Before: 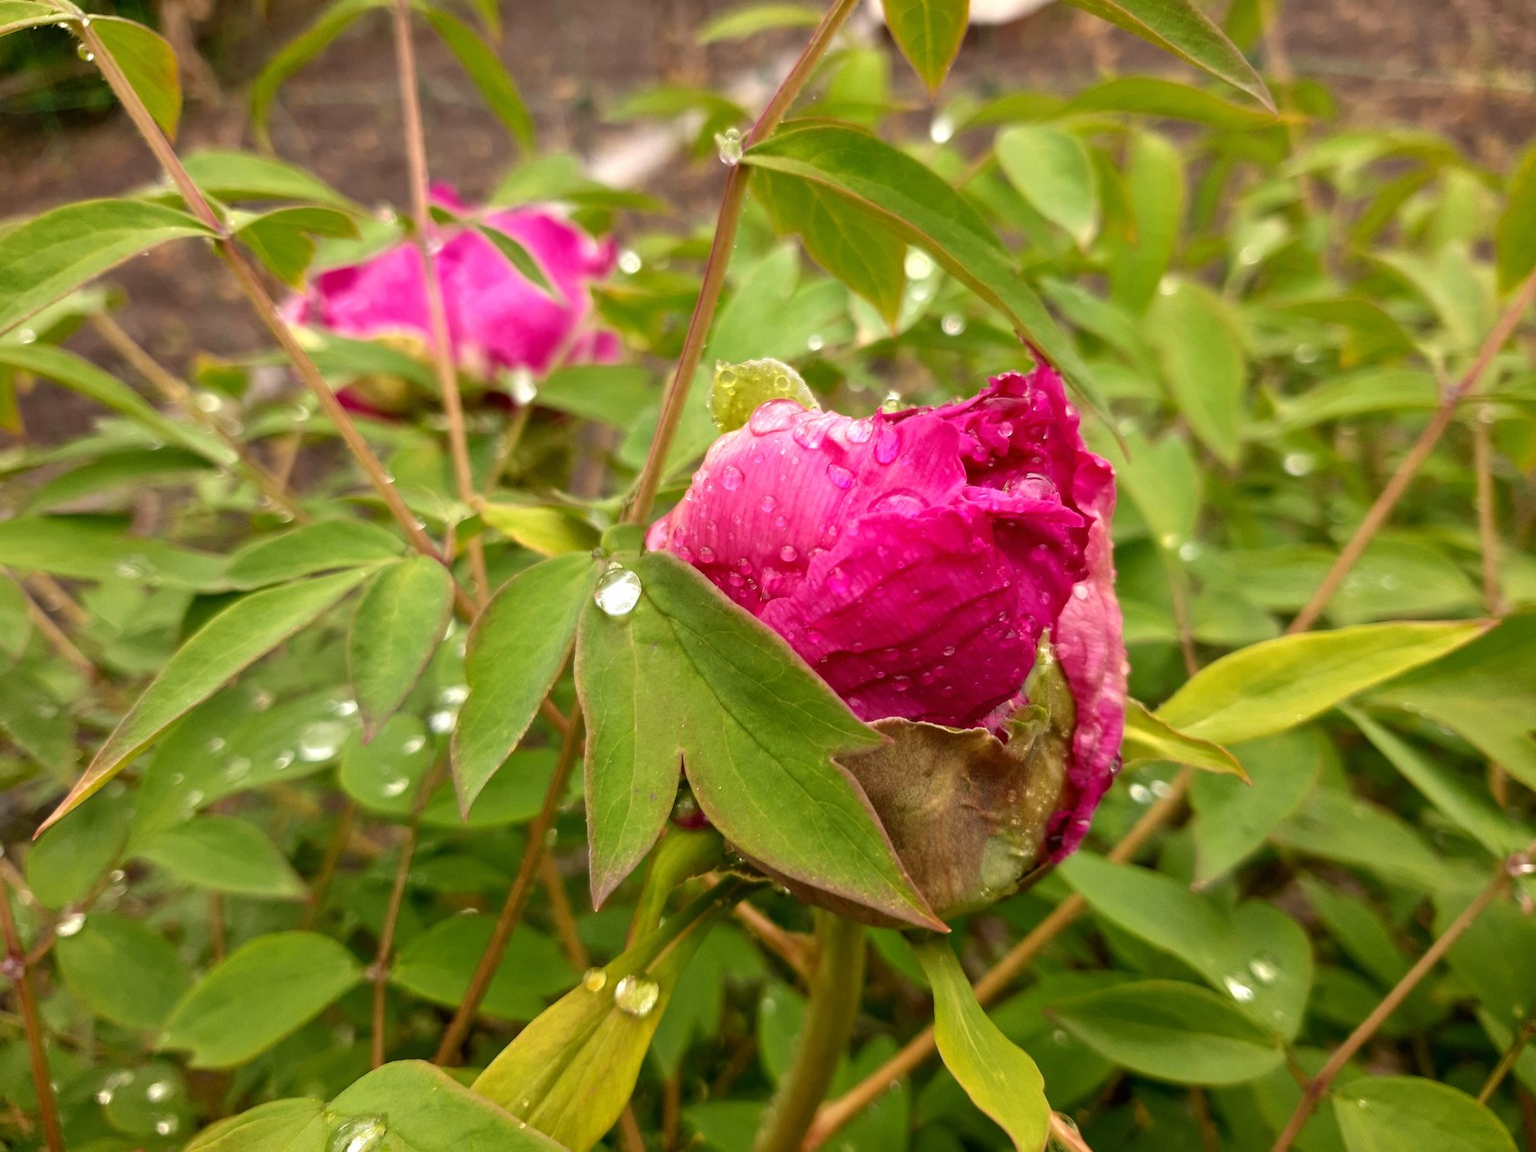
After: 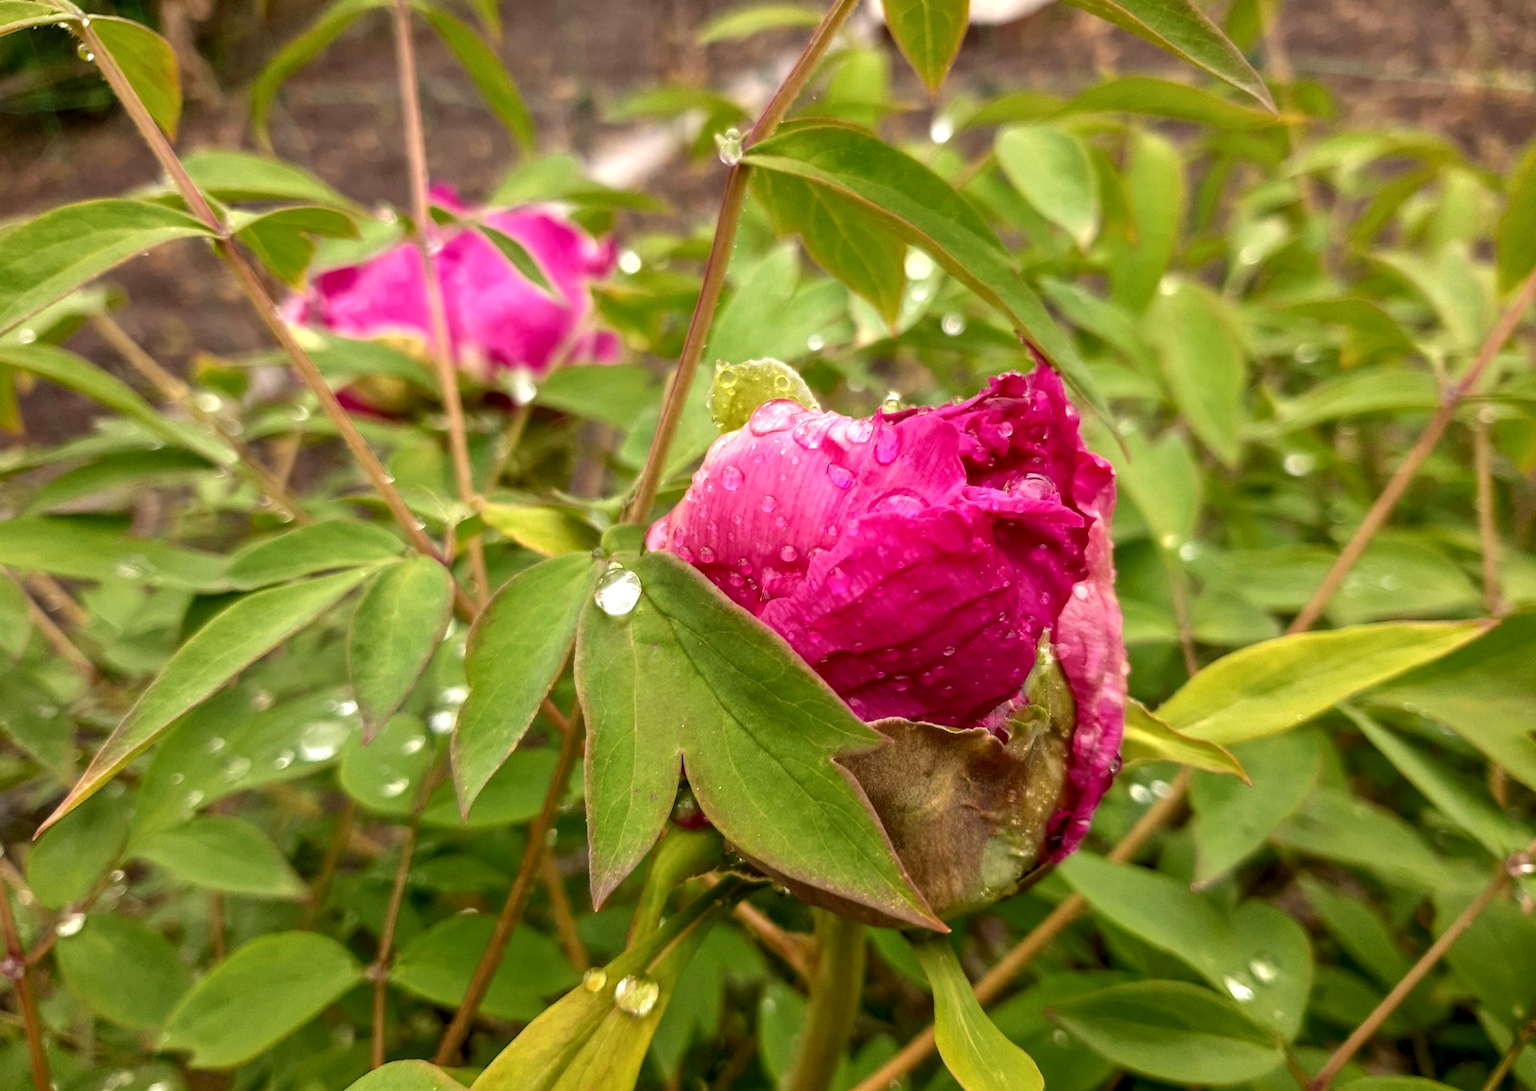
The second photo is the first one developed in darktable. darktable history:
crop and rotate: top 0.002%, bottom 5.18%
local contrast: on, module defaults
